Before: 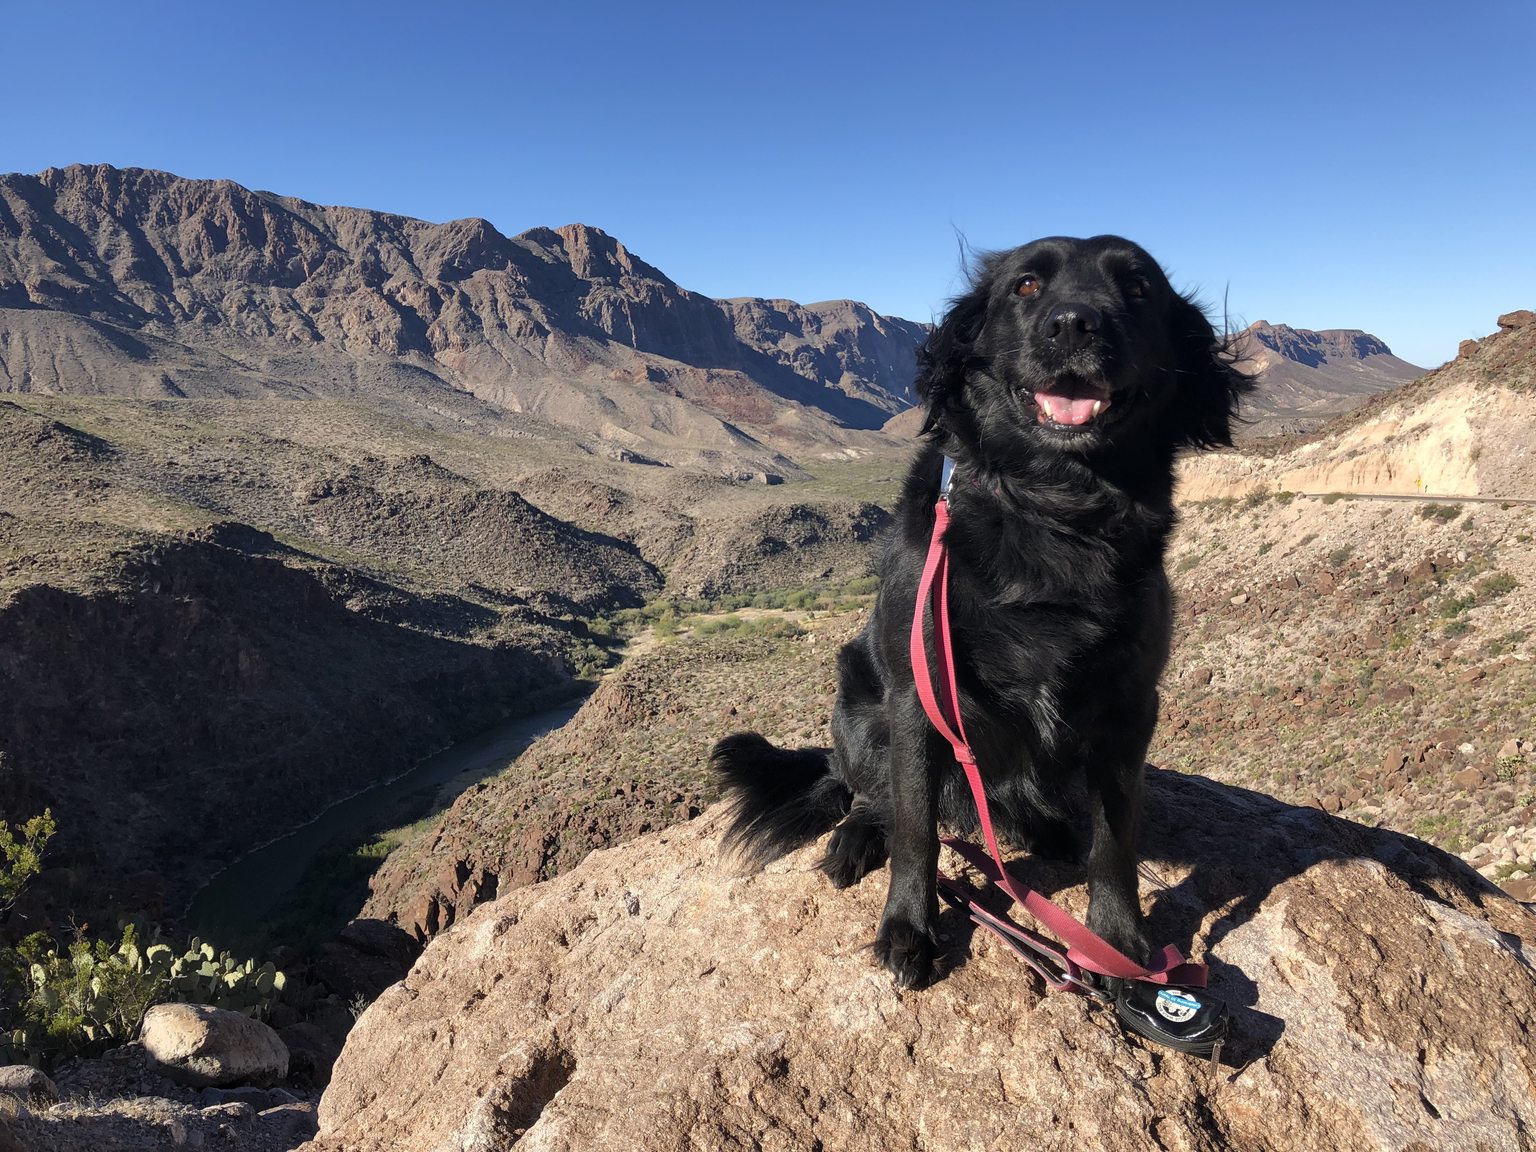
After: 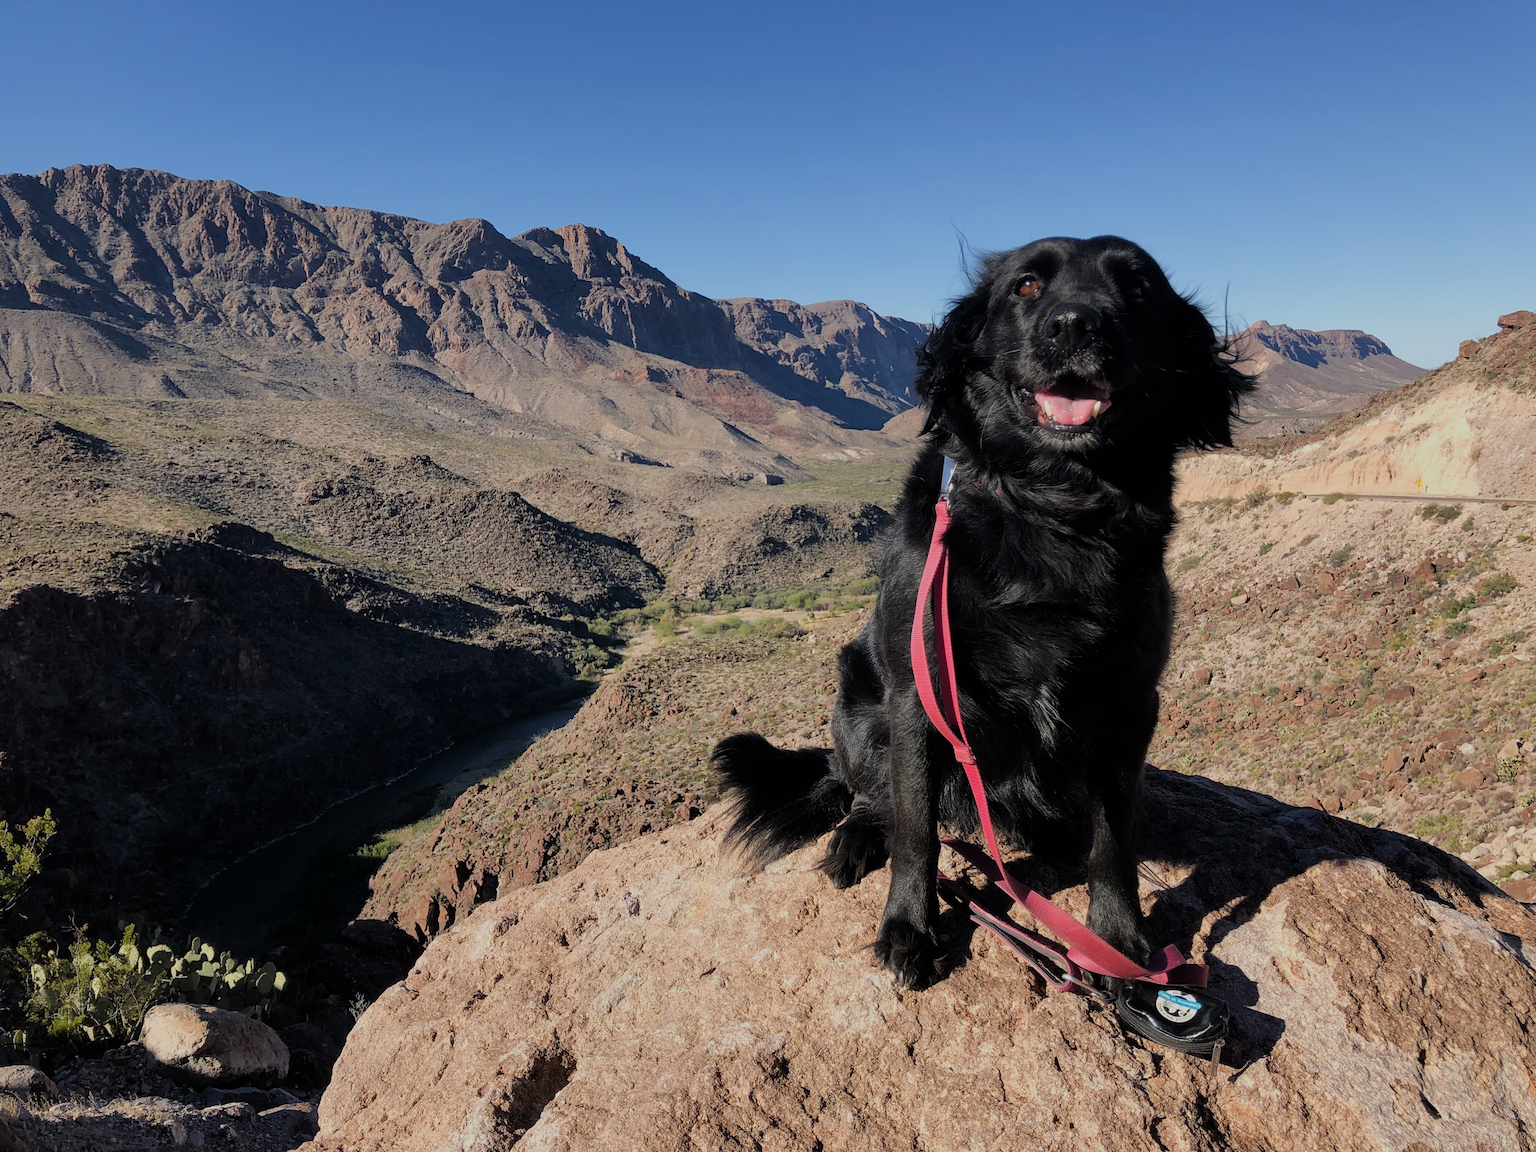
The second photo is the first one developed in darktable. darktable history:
filmic rgb: black relative exposure -7.65 EV, white relative exposure 4.56 EV, hardness 3.61
exposure: exposure -0.151 EV, compensate highlight preservation false
